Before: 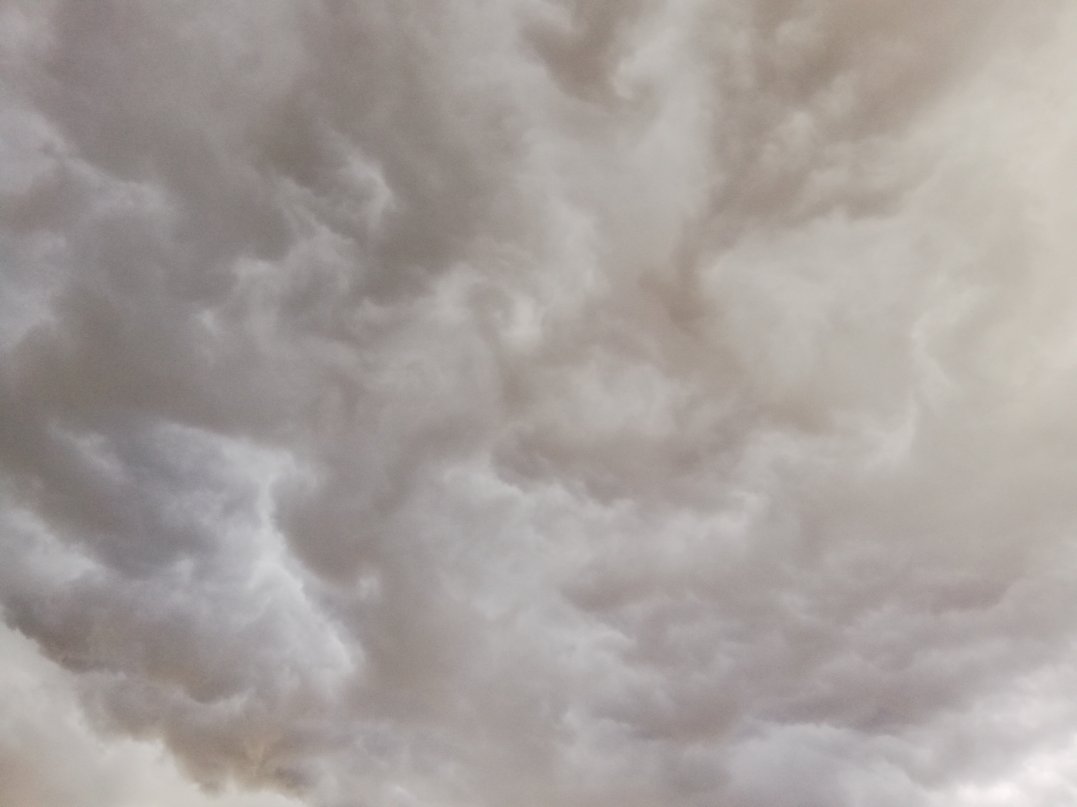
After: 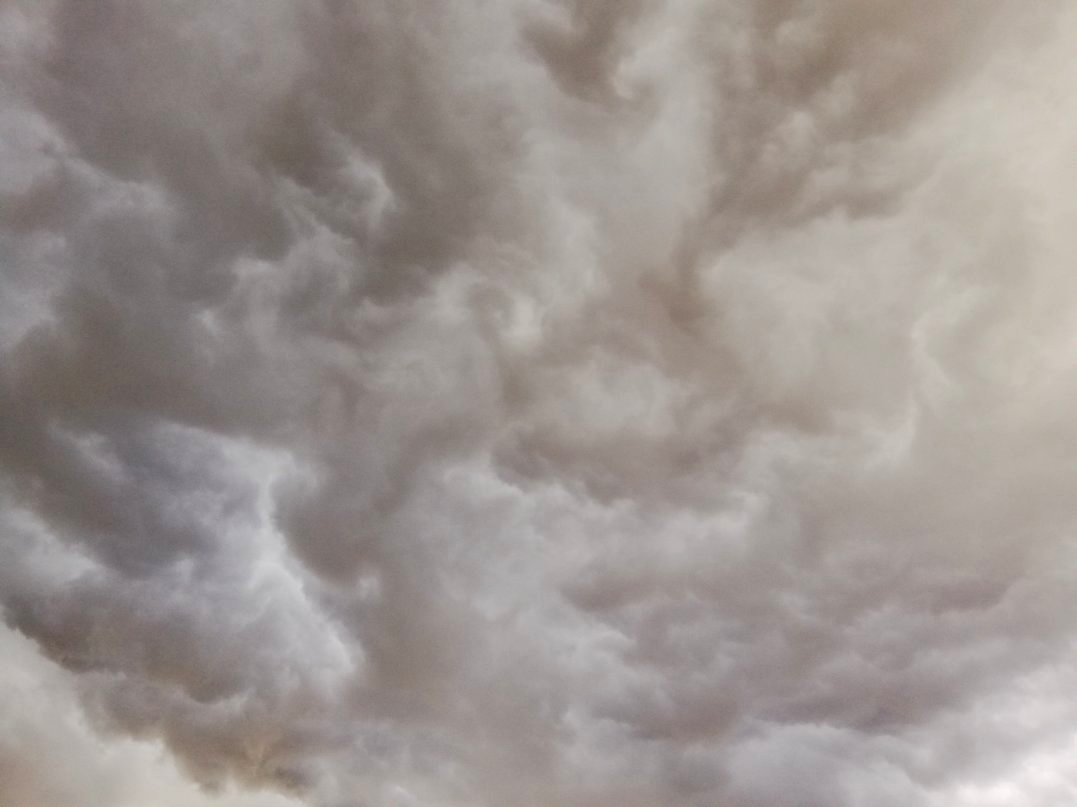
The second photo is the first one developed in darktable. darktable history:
color zones: curves: ch0 [(0, 0.5) (0.143, 0.5) (0.286, 0.5) (0.429, 0.5) (0.571, 0.5) (0.714, 0.476) (0.857, 0.5) (1, 0.5)]; ch2 [(0, 0.5) (0.143, 0.5) (0.286, 0.5) (0.429, 0.5) (0.571, 0.5) (0.714, 0.487) (0.857, 0.5) (1, 0.5)]
contrast brightness saturation: contrast 0.12, brightness -0.12, saturation 0.2
